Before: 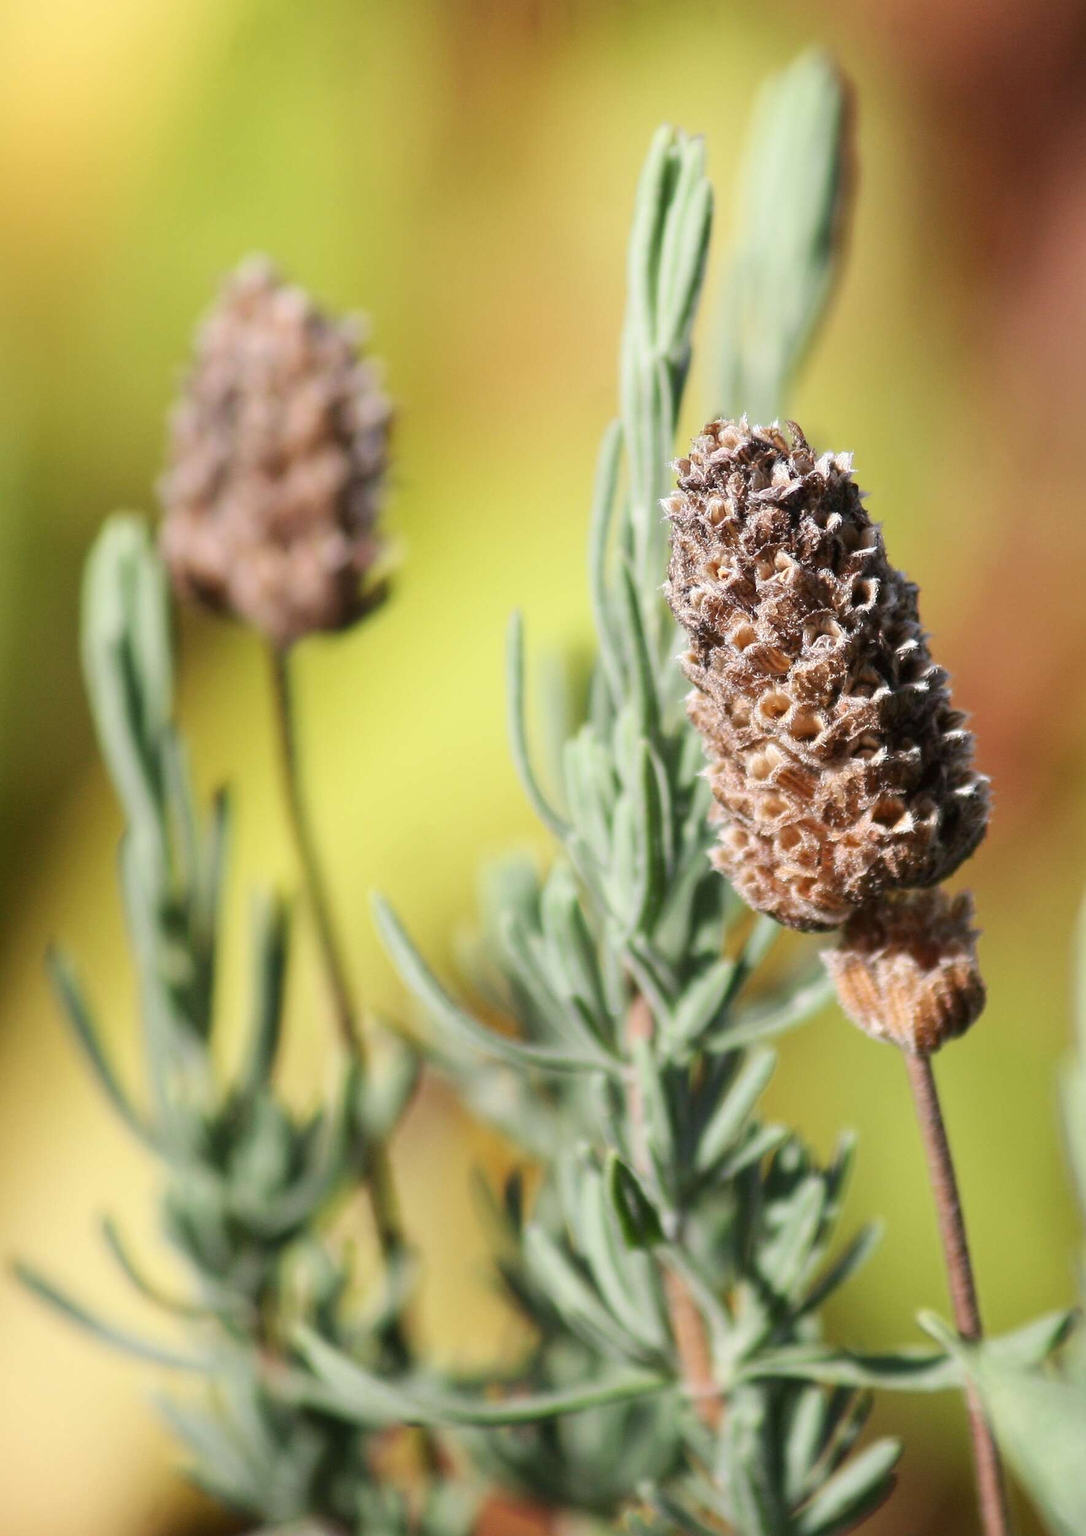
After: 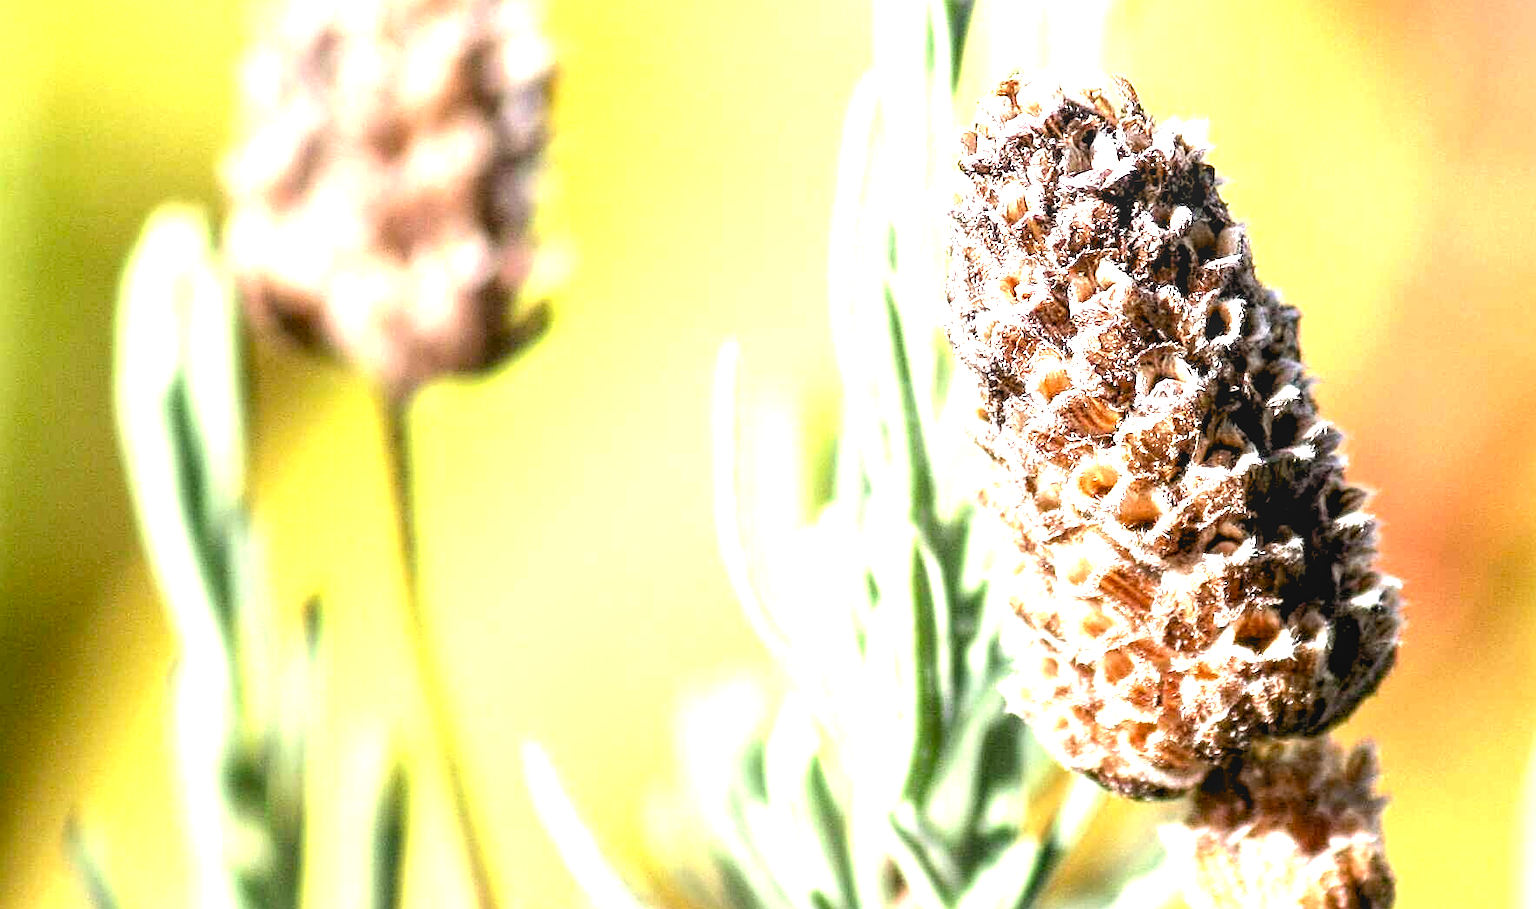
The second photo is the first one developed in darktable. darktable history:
exposure: black level correction 0.009, exposure 1.425 EV, compensate exposure bias true, compensate highlight preservation false
crop and rotate: top 23.898%, bottom 34.235%
sharpen: on, module defaults
levels: black 8.56%, levels [0.062, 0.494, 0.925]
local contrast: on, module defaults
